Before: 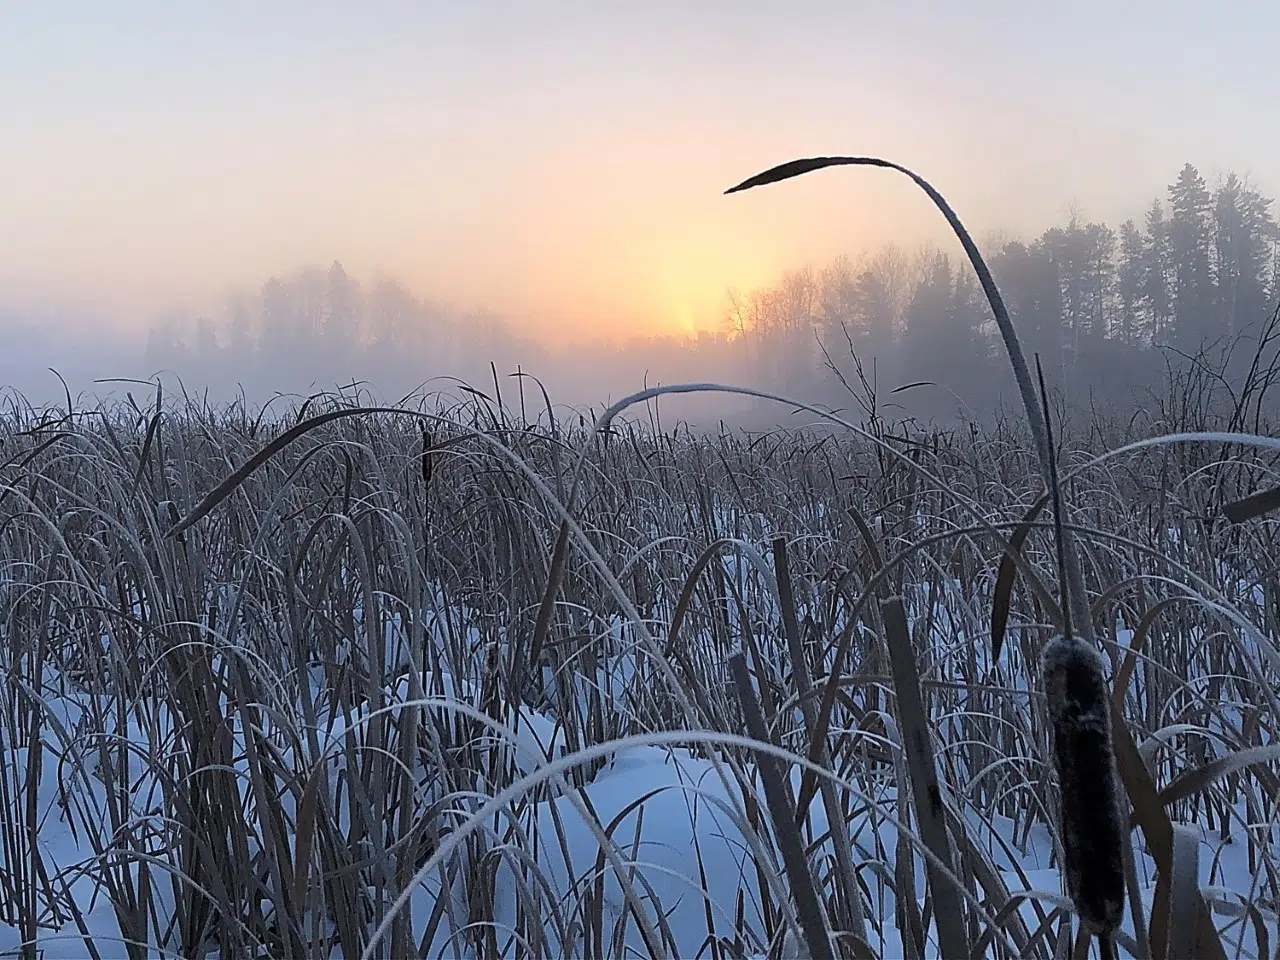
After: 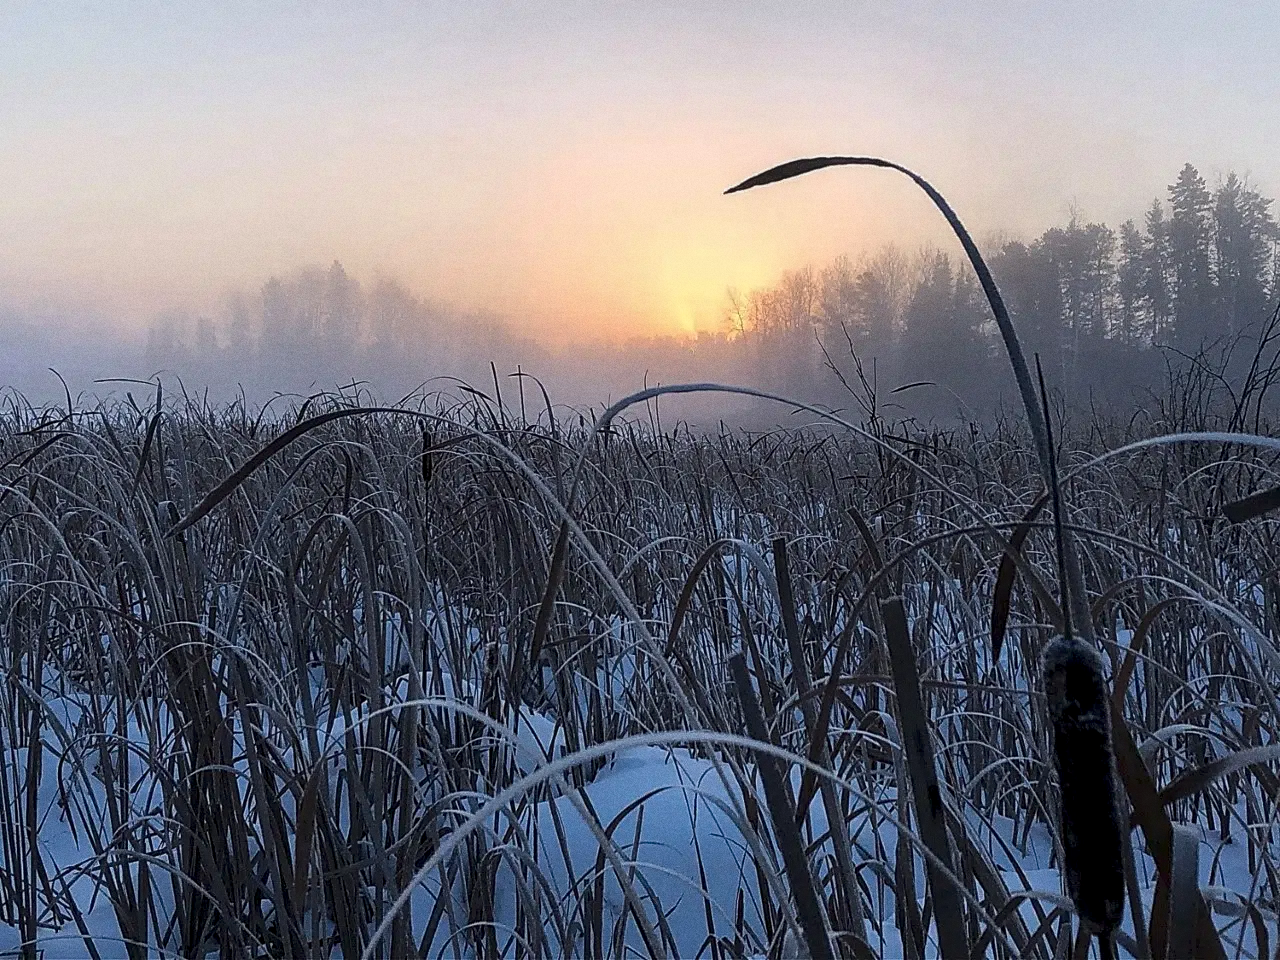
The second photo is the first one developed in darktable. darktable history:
grain: coarseness 0.09 ISO
tone equalizer: on, module defaults
contrast brightness saturation: contrast 0.07, brightness -0.13, saturation 0.06
local contrast: on, module defaults
